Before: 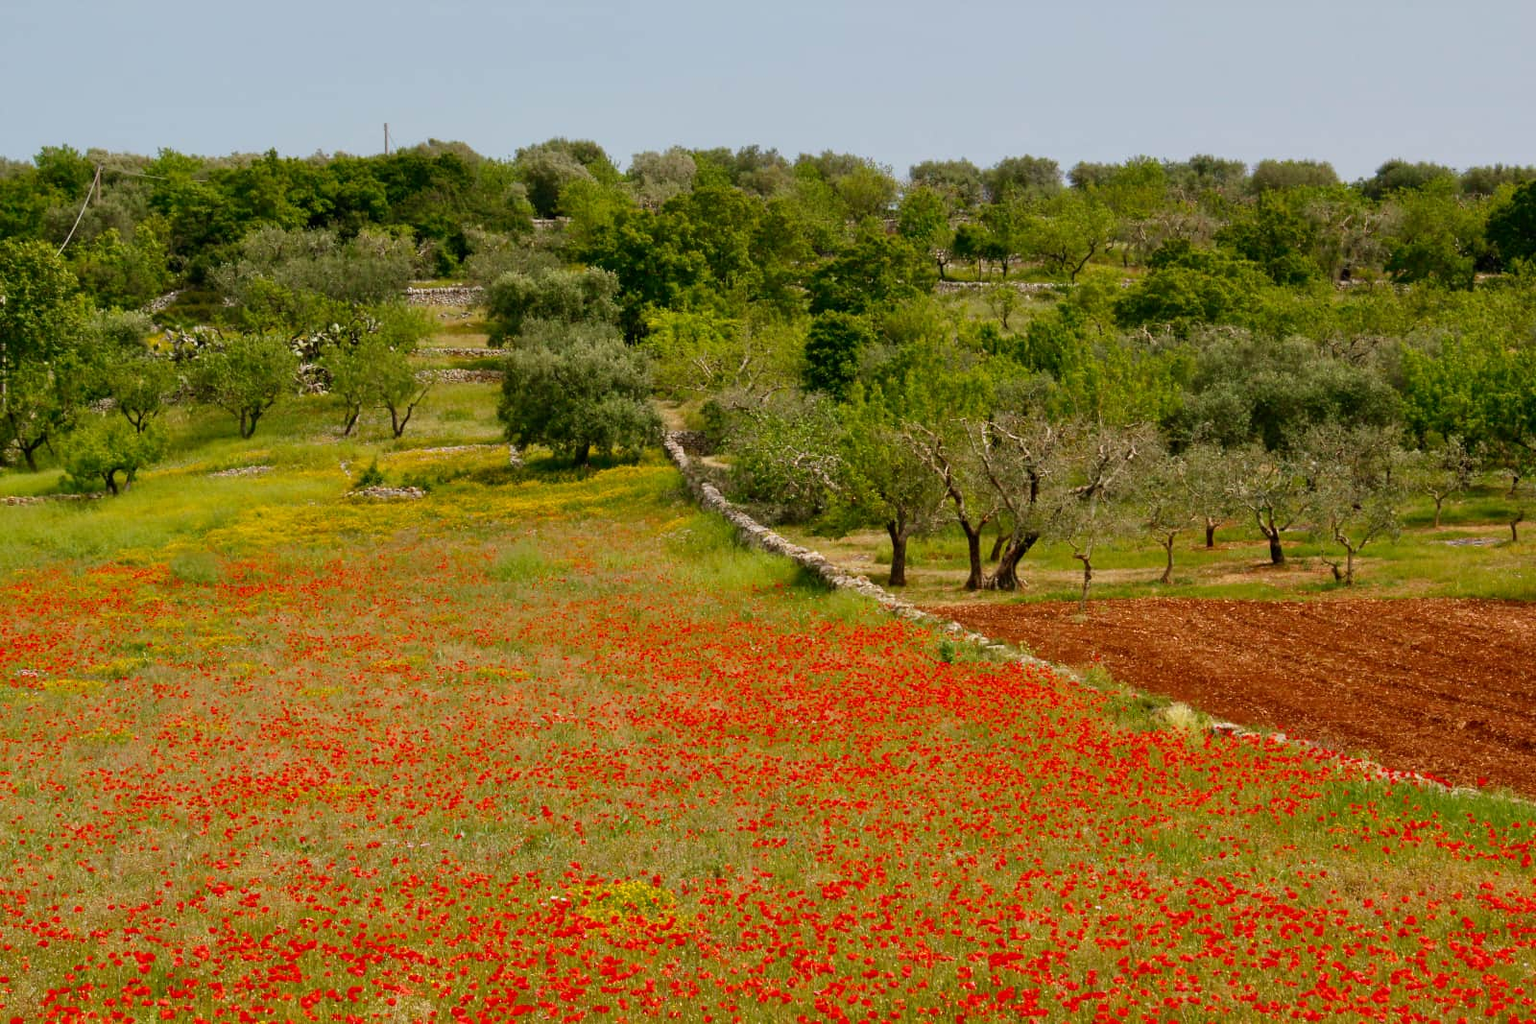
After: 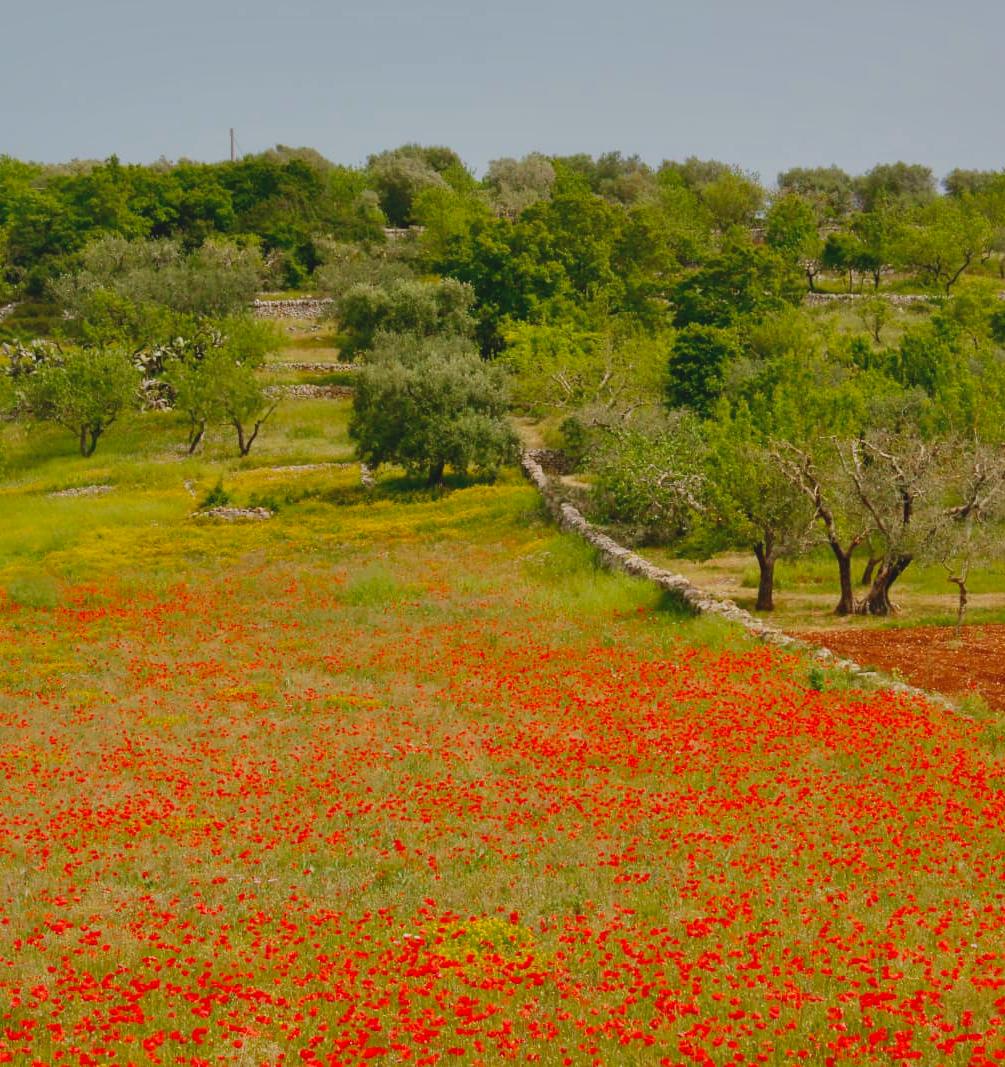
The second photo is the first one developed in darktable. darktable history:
white balance: red 1.009, blue 0.985
filmic rgb: black relative exposure -16 EV, threshold -0.33 EV, transition 3.19 EV, structure ↔ texture 100%, target black luminance 0%, hardness 7.57, latitude 72.96%, contrast 0.908, highlights saturation mix 10%, shadows ↔ highlights balance -0.38%, add noise in highlights 0, preserve chrominance no, color science v4 (2020), iterations of high-quality reconstruction 10, enable highlight reconstruction true
exposure: black level correction -0.008, exposure 0.067 EV, compensate highlight preservation false
crop: left 10.644%, right 26.528%
shadows and highlights: on, module defaults
